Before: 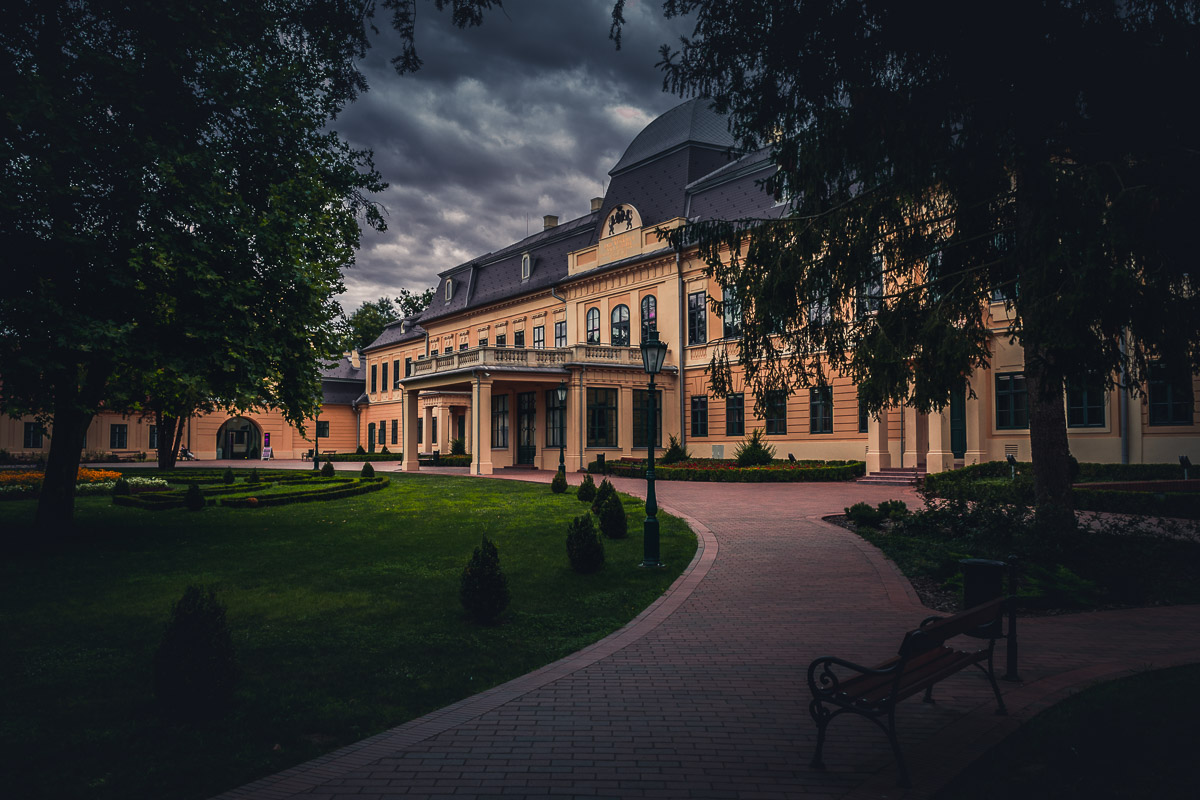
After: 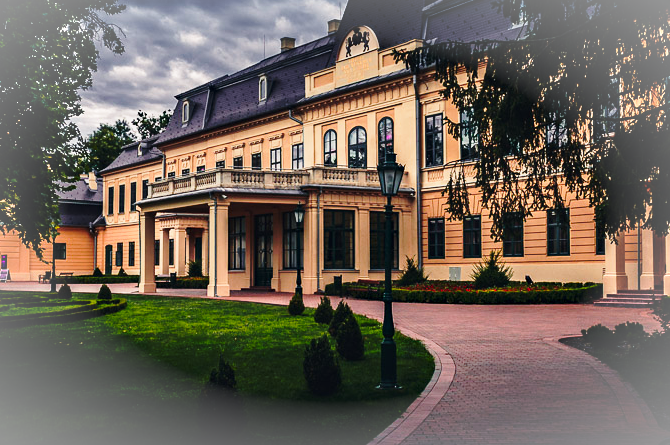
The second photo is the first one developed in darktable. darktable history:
crop and rotate: left 21.993%, top 22.275%, right 22.144%, bottom 22.096%
haze removal: compatibility mode true, adaptive false
base curve: curves: ch0 [(0, 0) (0.036, 0.037) (0.121, 0.228) (0.46, 0.76) (0.859, 0.983) (1, 1)], preserve colors none
vignetting: fall-off radius 59.76%, brightness 0.294, saturation 0.003, automatic ratio true
